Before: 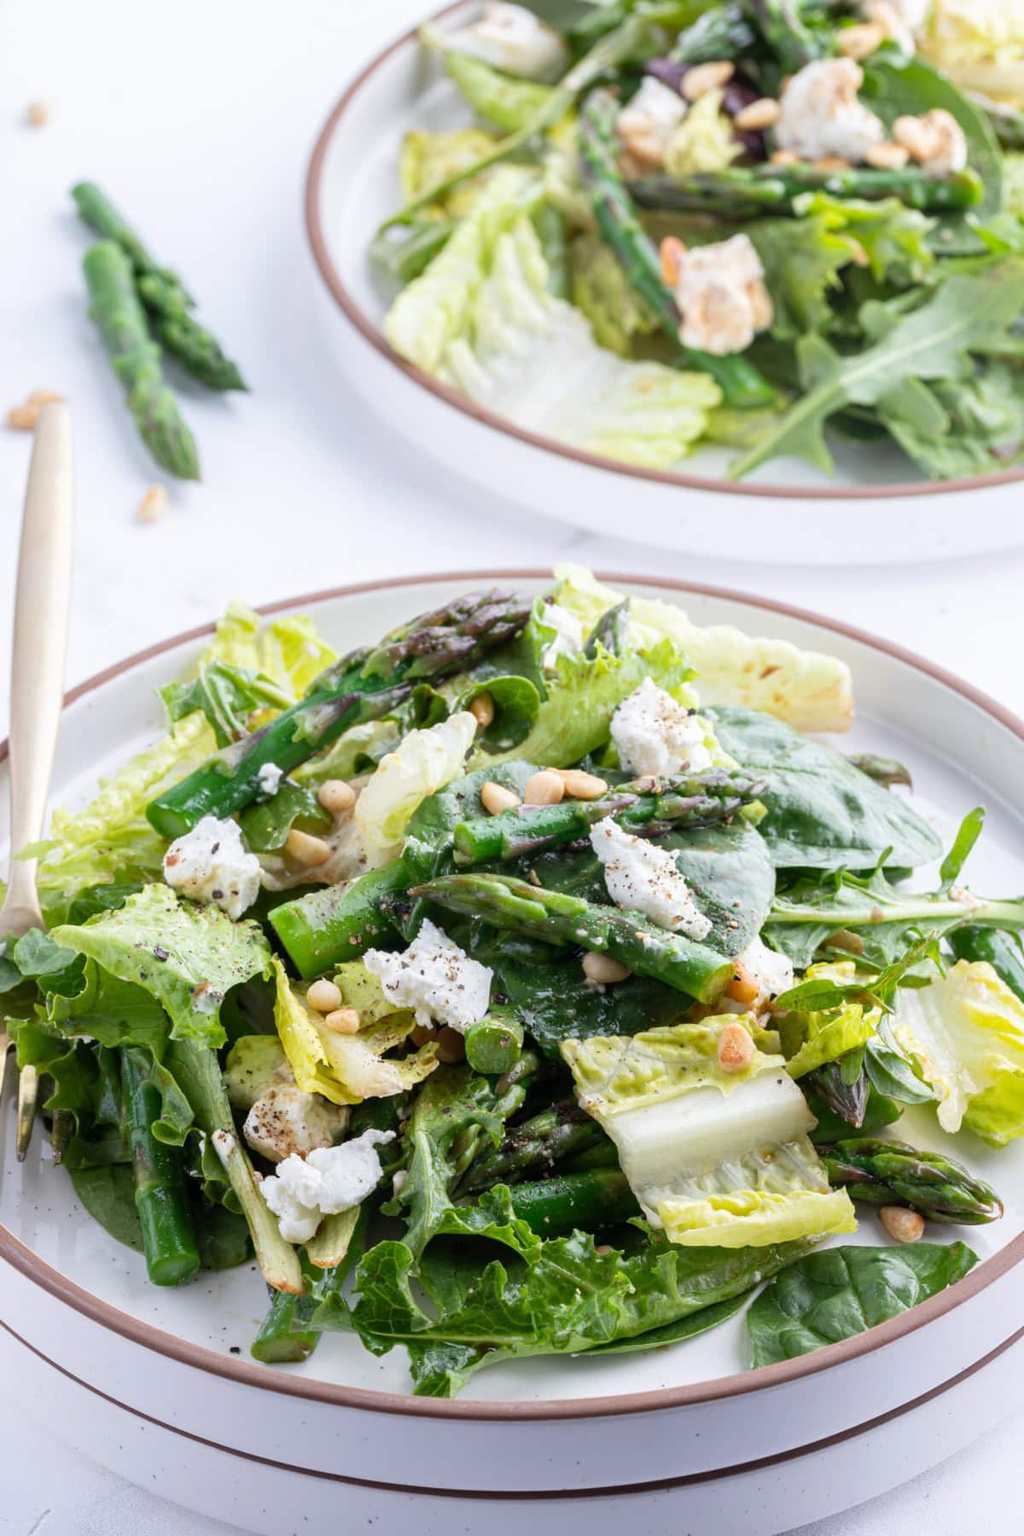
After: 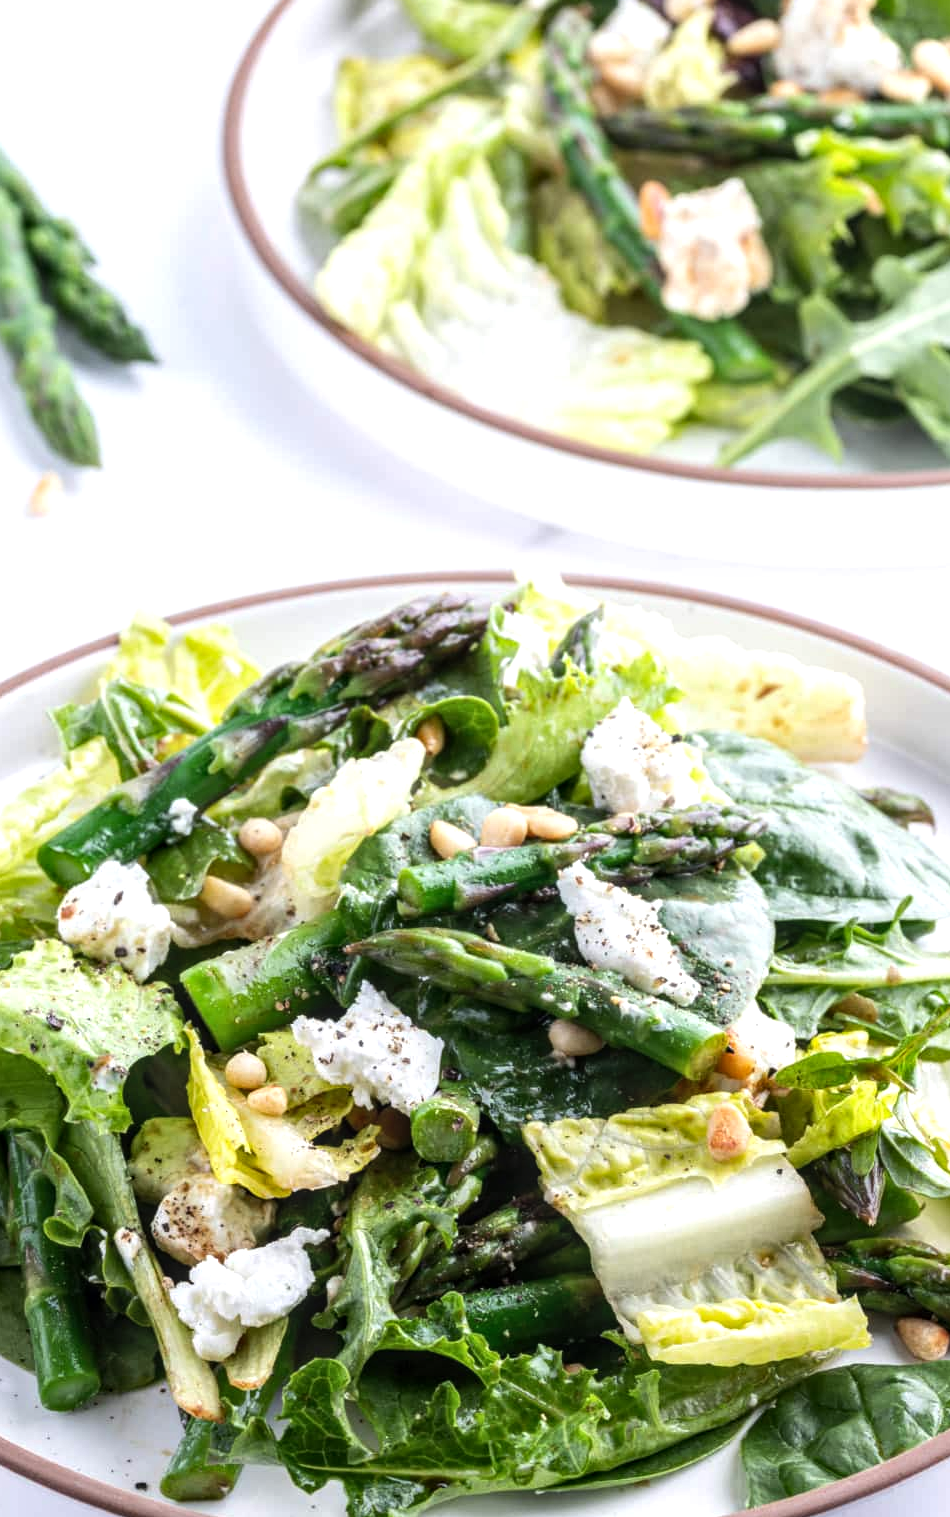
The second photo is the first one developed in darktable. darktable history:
crop: left 11.225%, top 5.381%, right 9.565%, bottom 10.314%
local contrast: on, module defaults
tone equalizer: -8 EV -0.417 EV, -7 EV -0.389 EV, -6 EV -0.333 EV, -5 EV -0.222 EV, -3 EV 0.222 EV, -2 EV 0.333 EV, -1 EV 0.389 EV, +0 EV 0.417 EV, edges refinement/feathering 500, mask exposure compensation -1.57 EV, preserve details no
